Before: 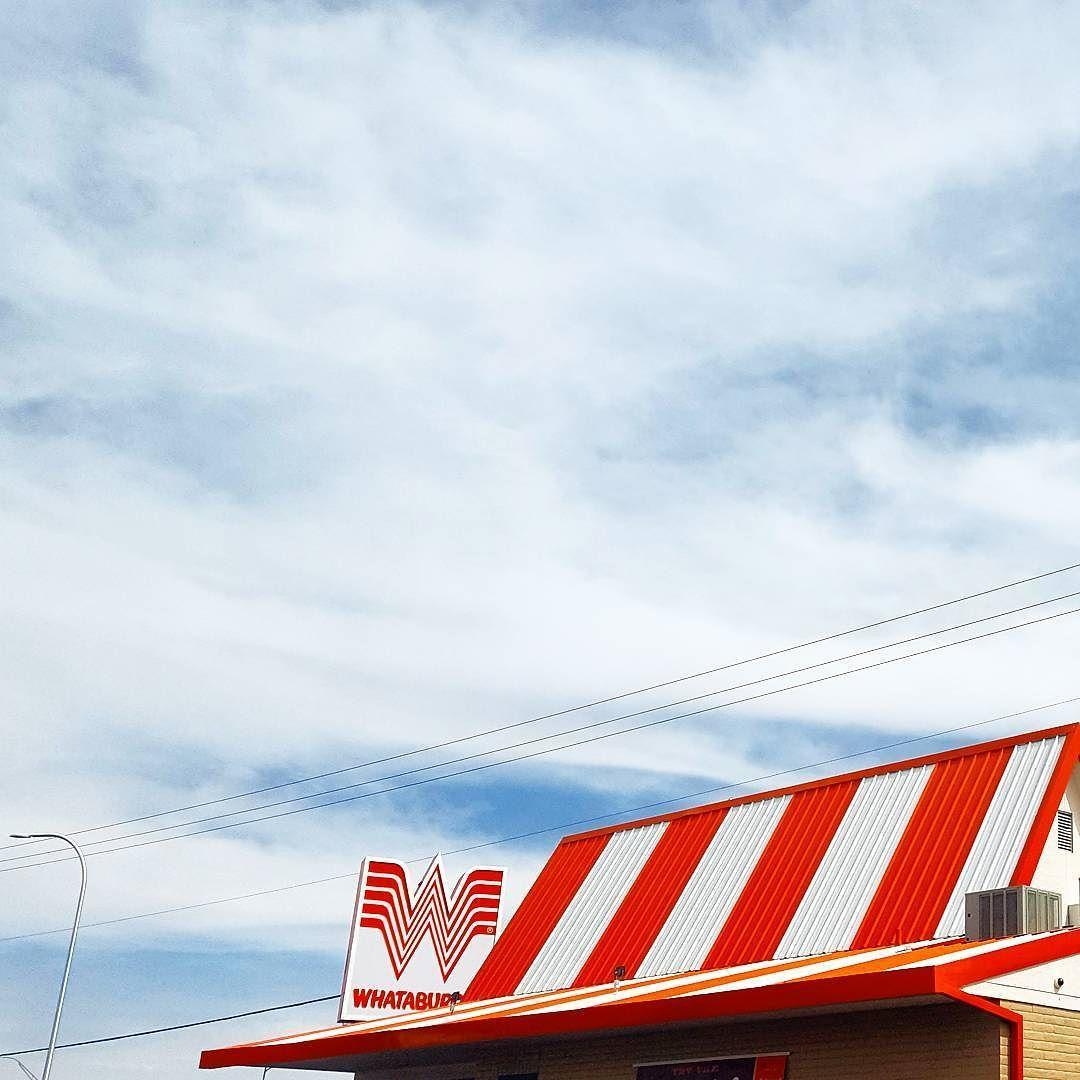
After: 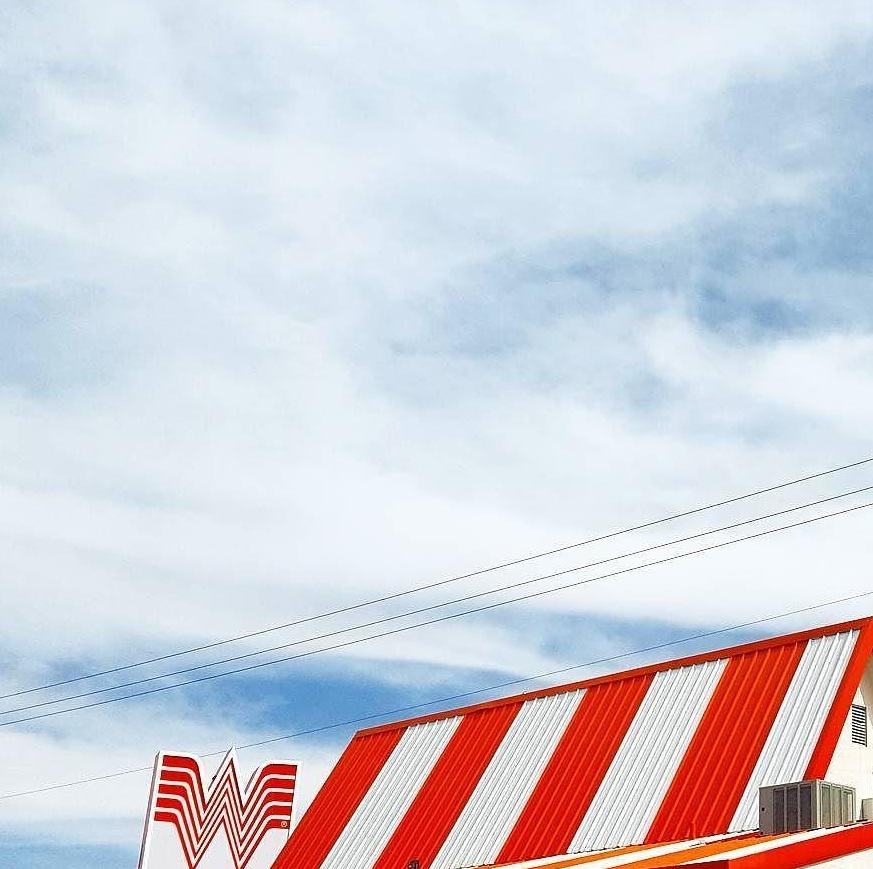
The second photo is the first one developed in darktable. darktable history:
crop: left 19.163%, top 9.819%, bottom 9.649%
